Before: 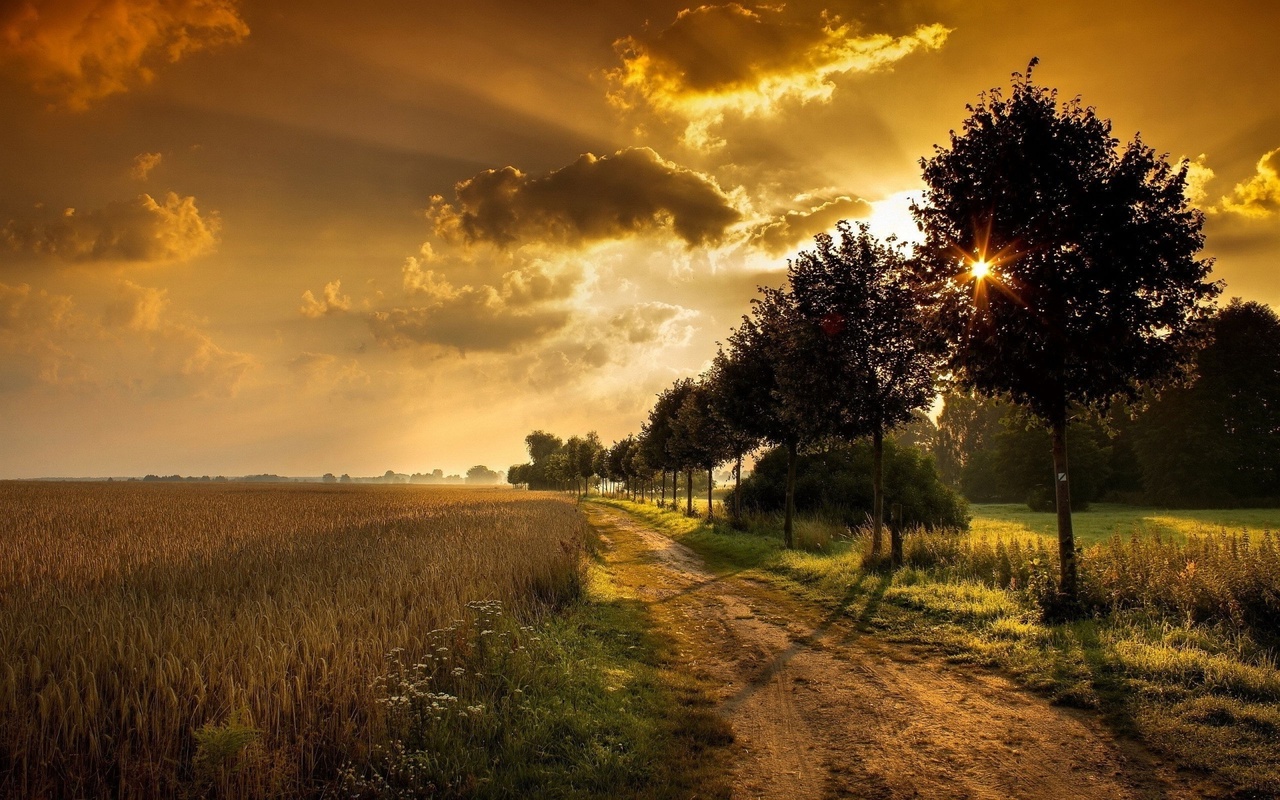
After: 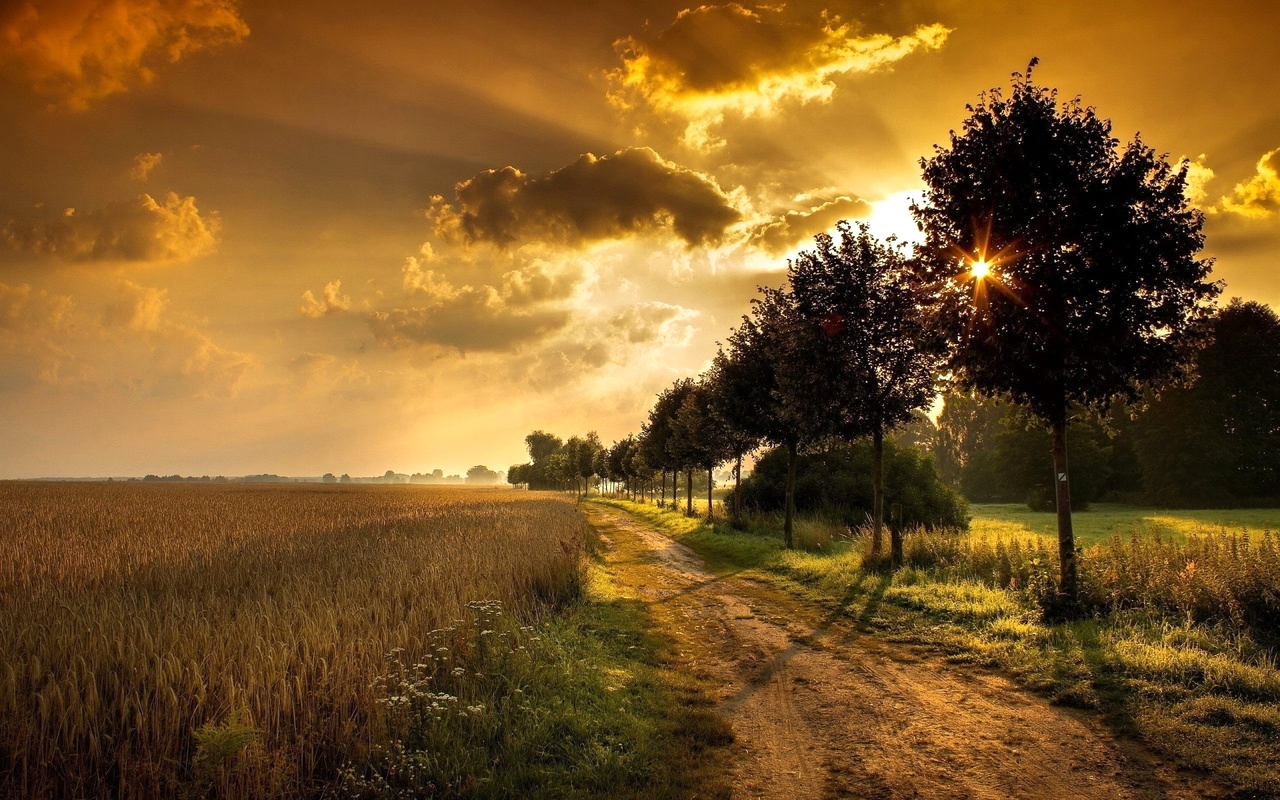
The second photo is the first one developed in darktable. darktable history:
exposure: exposure 0.189 EV, compensate highlight preservation false
